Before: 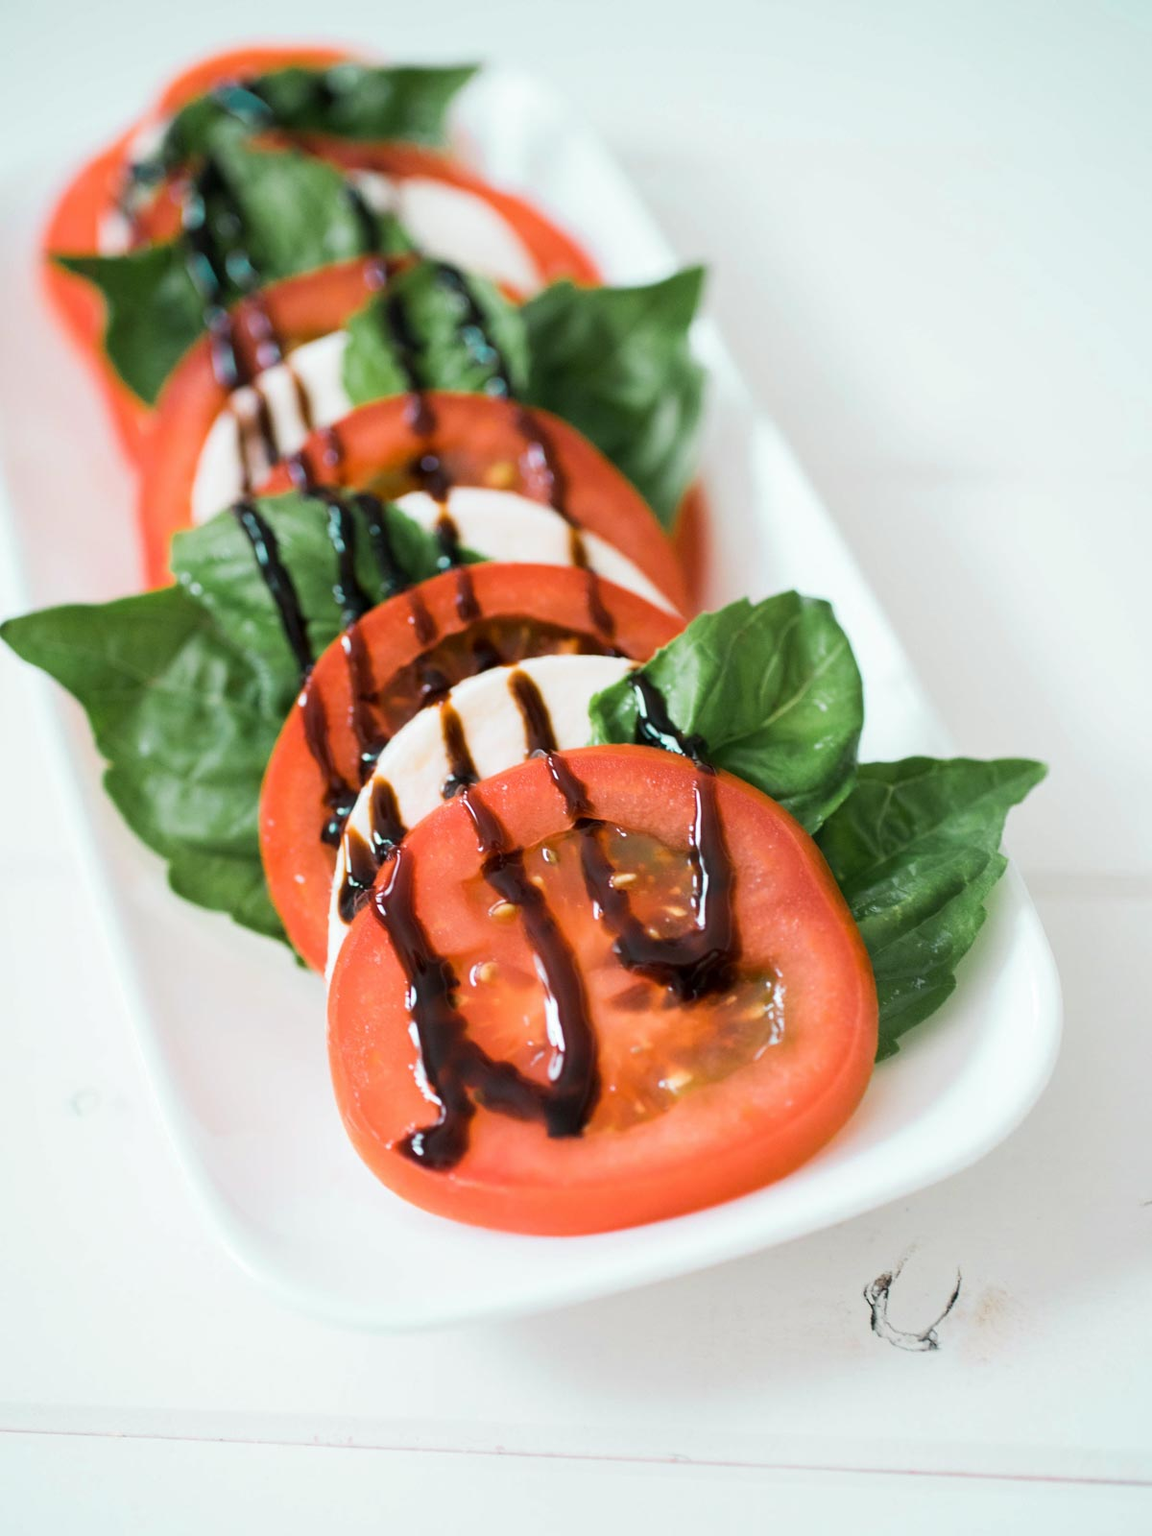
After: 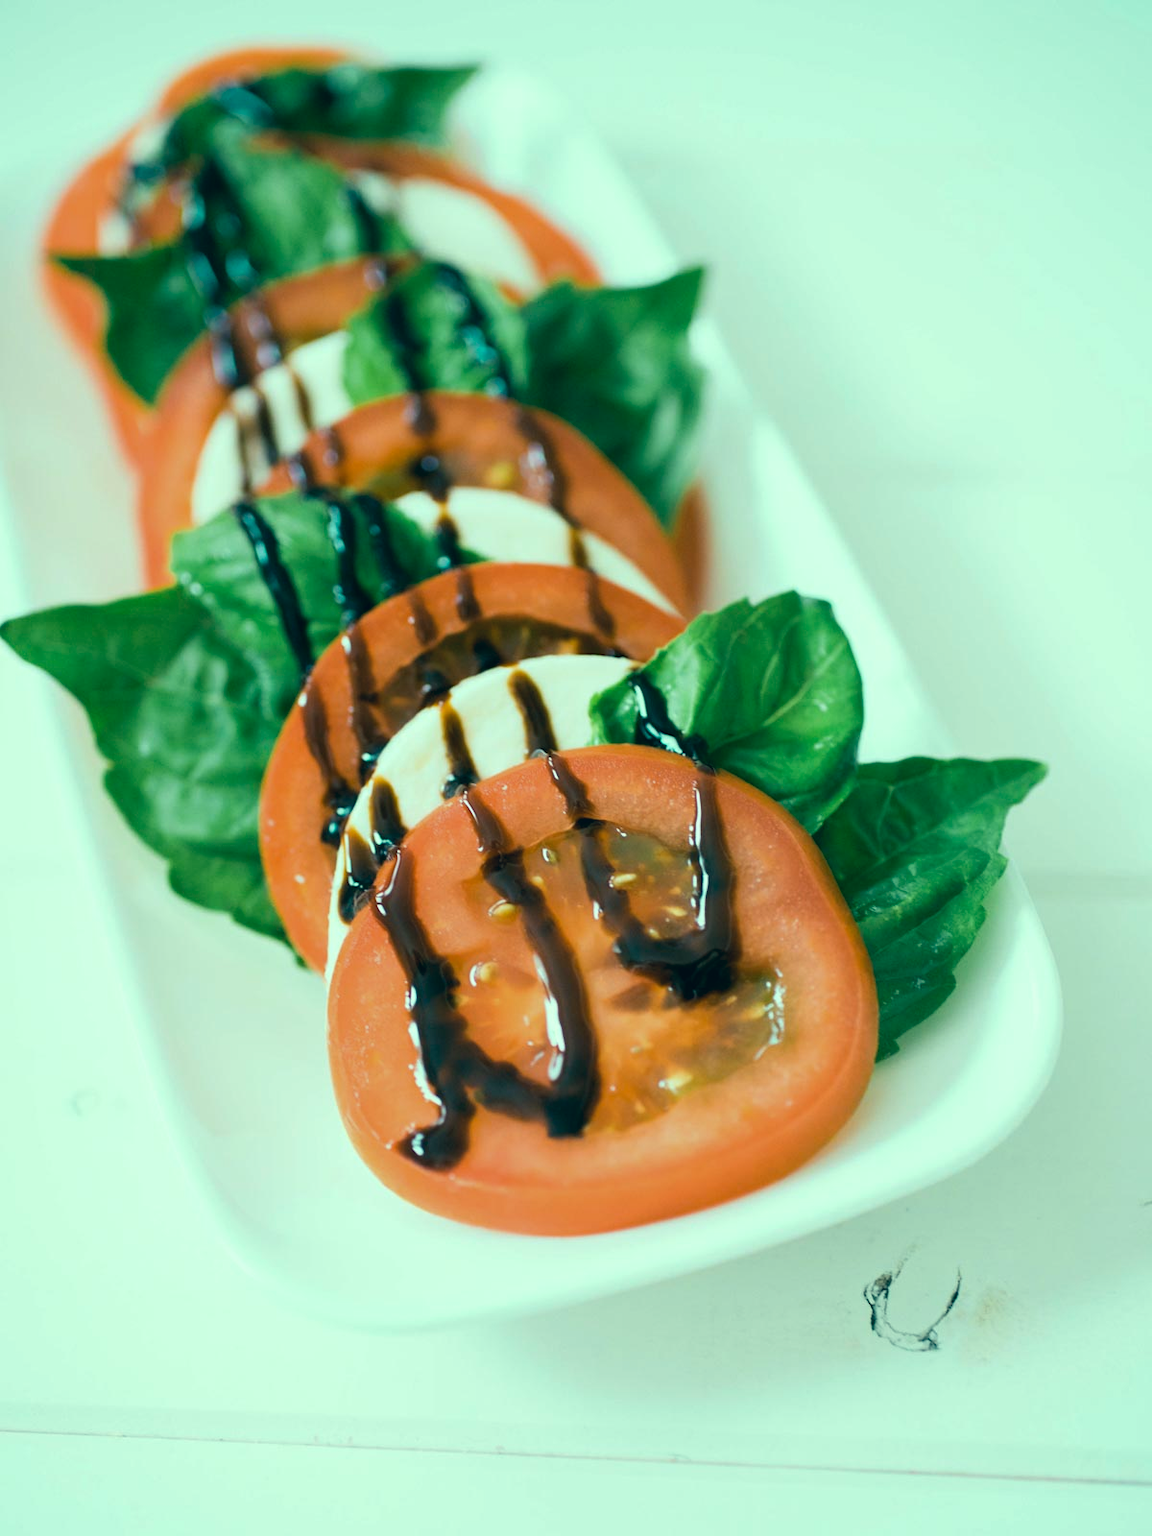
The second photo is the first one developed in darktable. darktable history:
color correction: highlights a* -19.51, highlights b* 9.8, shadows a* -20.03, shadows b* -10.81
